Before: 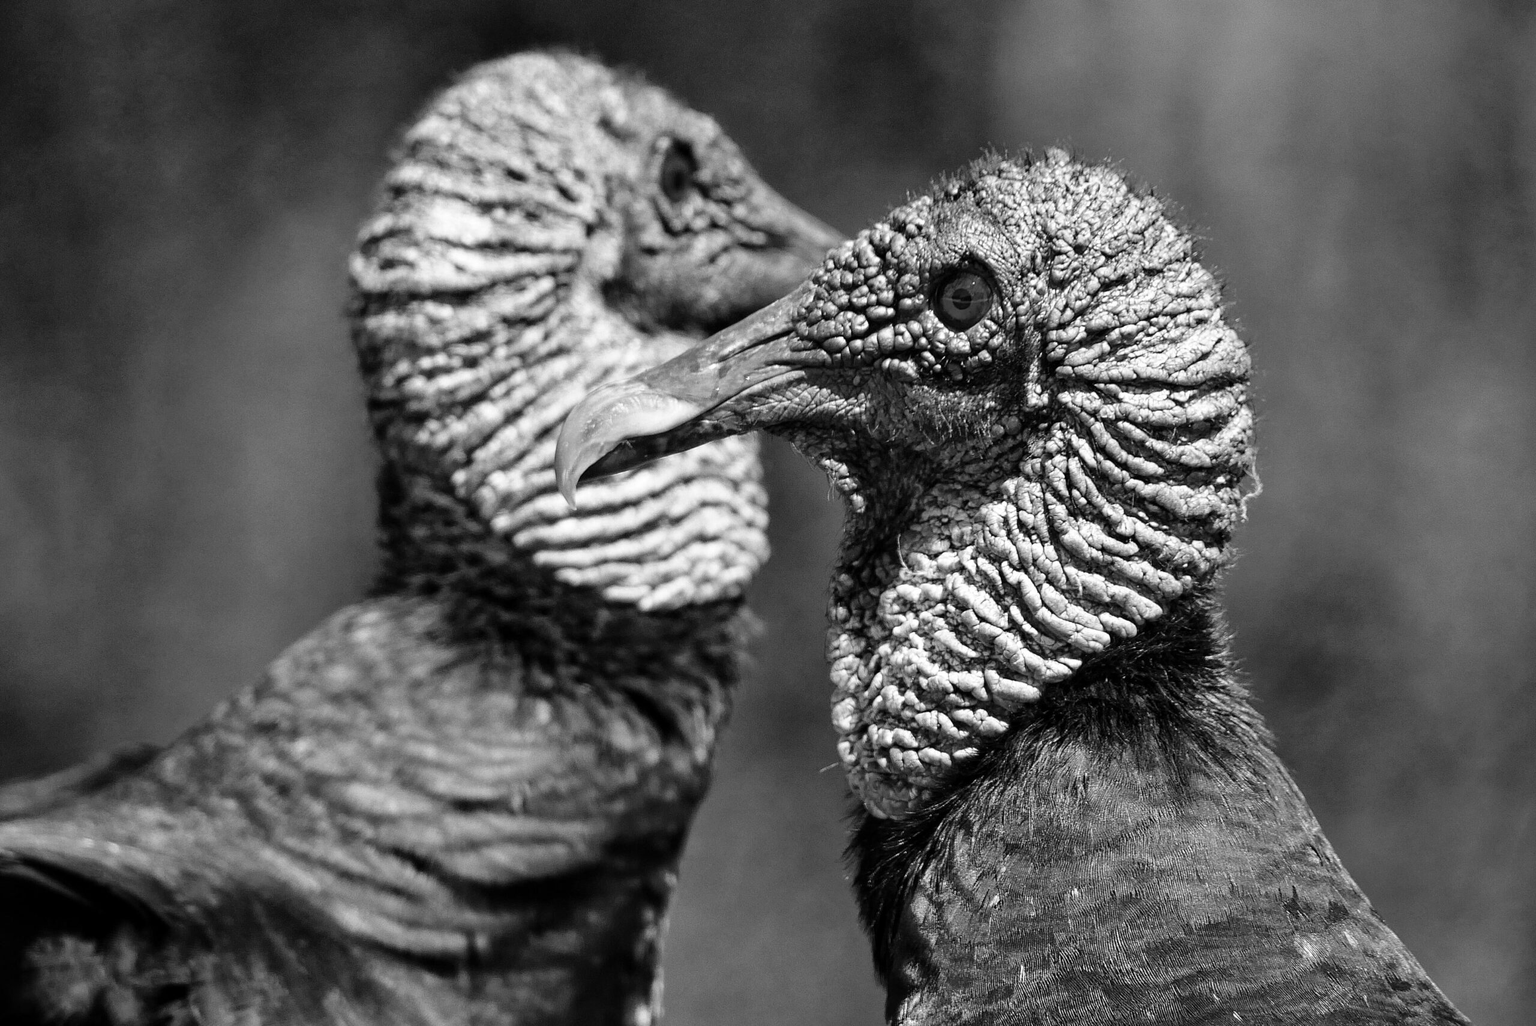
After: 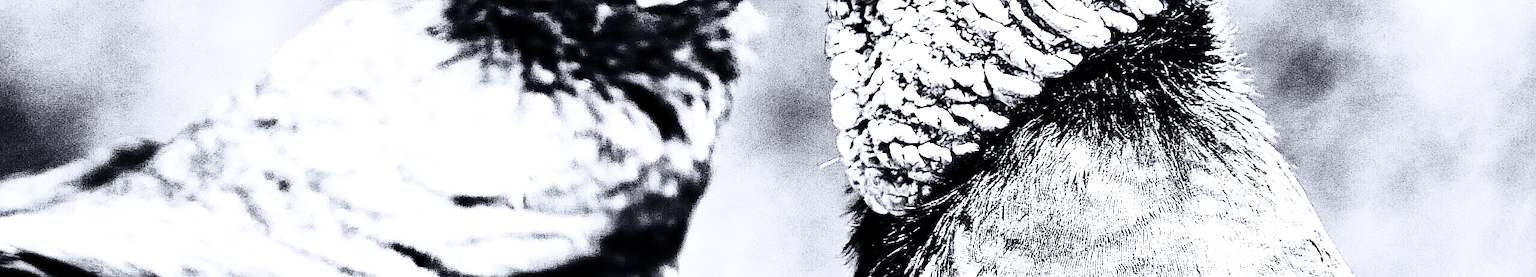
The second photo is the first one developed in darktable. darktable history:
color calibration: illuminant as shot in camera, x 0.358, y 0.373, temperature 4628.91 K
base curve: curves: ch0 [(0, 0) (0.028, 0.03) (0.121, 0.232) (0.46, 0.748) (0.859, 0.968) (1, 1)], preserve colors none
tone equalizer: -8 EV -0.751 EV, -7 EV -0.692 EV, -6 EV -0.586 EV, -5 EV -0.368 EV, -3 EV 0.391 EV, -2 EV 0.6 EV, -1 EV 0.682 EV, +0 EV 0.751 EV, edges refinement/feathering 500, mask exposure compensation -1.57 EV, preserve details no
exposure: black level correction 0.001, exposure 1.822 EV, compensate highlight preservation false
contrast brightness saturation: contrast 0.318, brightness -0.067, saturation 0.173
sharpen: on, module defaults
crop and rotate: top 59.012%, bottom 13.865%
